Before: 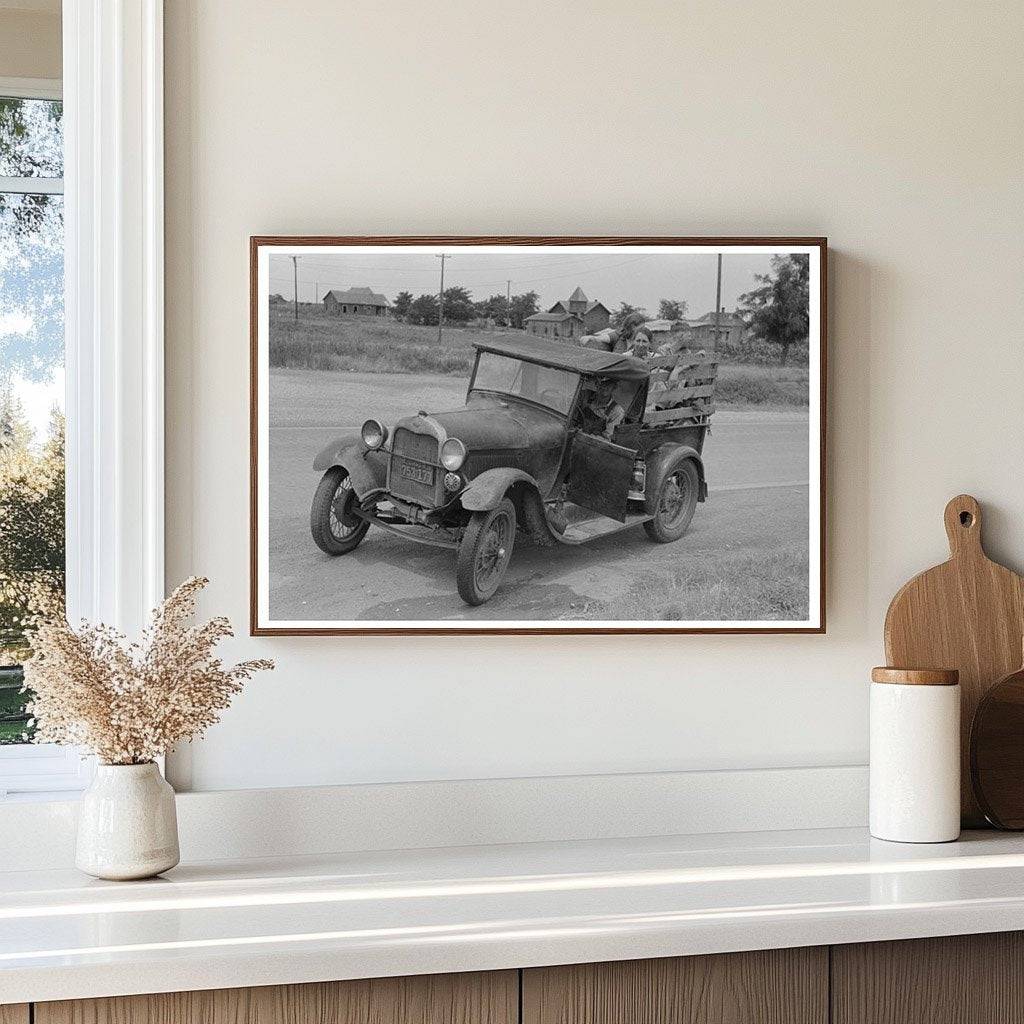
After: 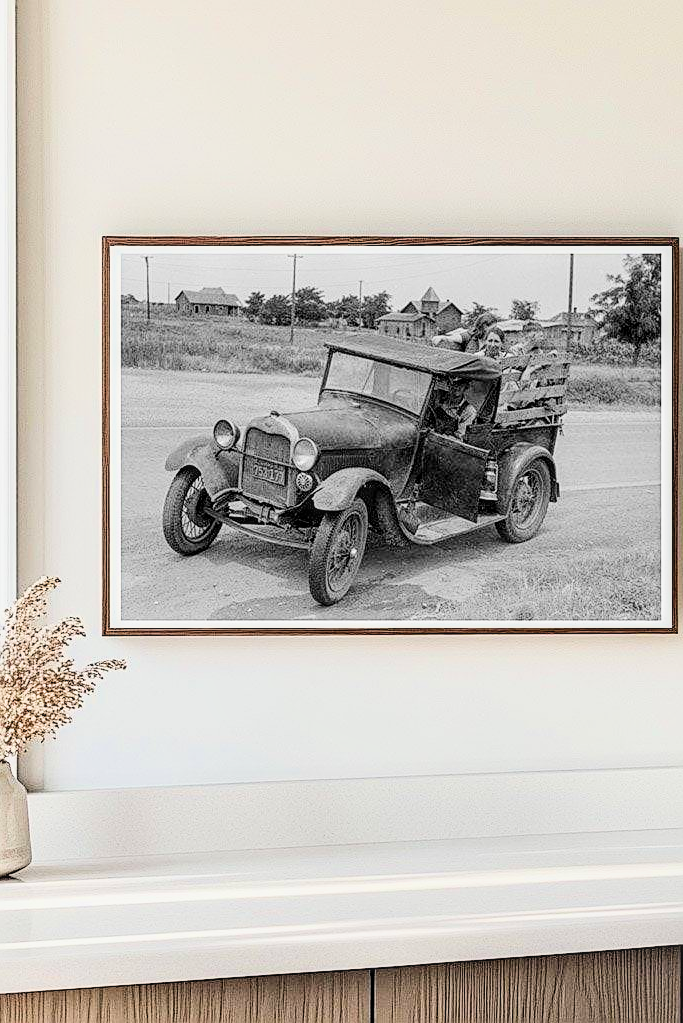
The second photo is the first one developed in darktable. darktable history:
crop and rotate: left 14.5%, right 18.756%
local contrast: on, module defaults
filmic rgb: black relative exposure -7.5 EV, white relative exposure 5 EV, hardness 3.31, contrast 1.298, color science v6 (2022)
exposure: exposure 0.73 EV, compensate highlight preservation false
sharpen: on, module defaults
